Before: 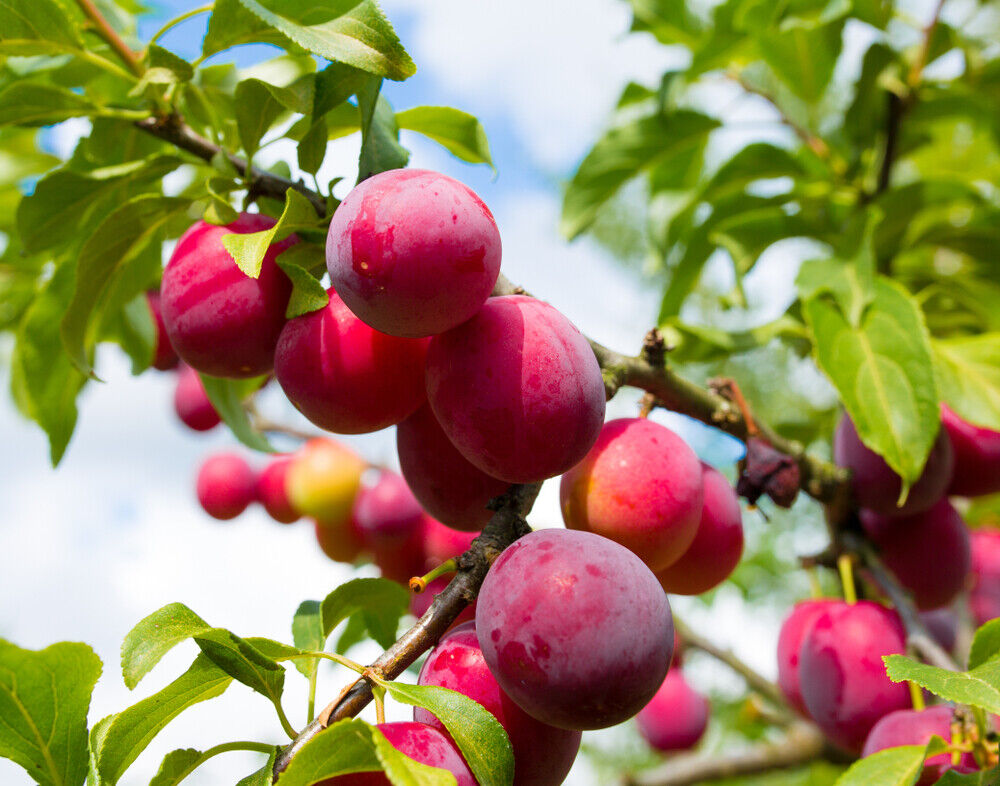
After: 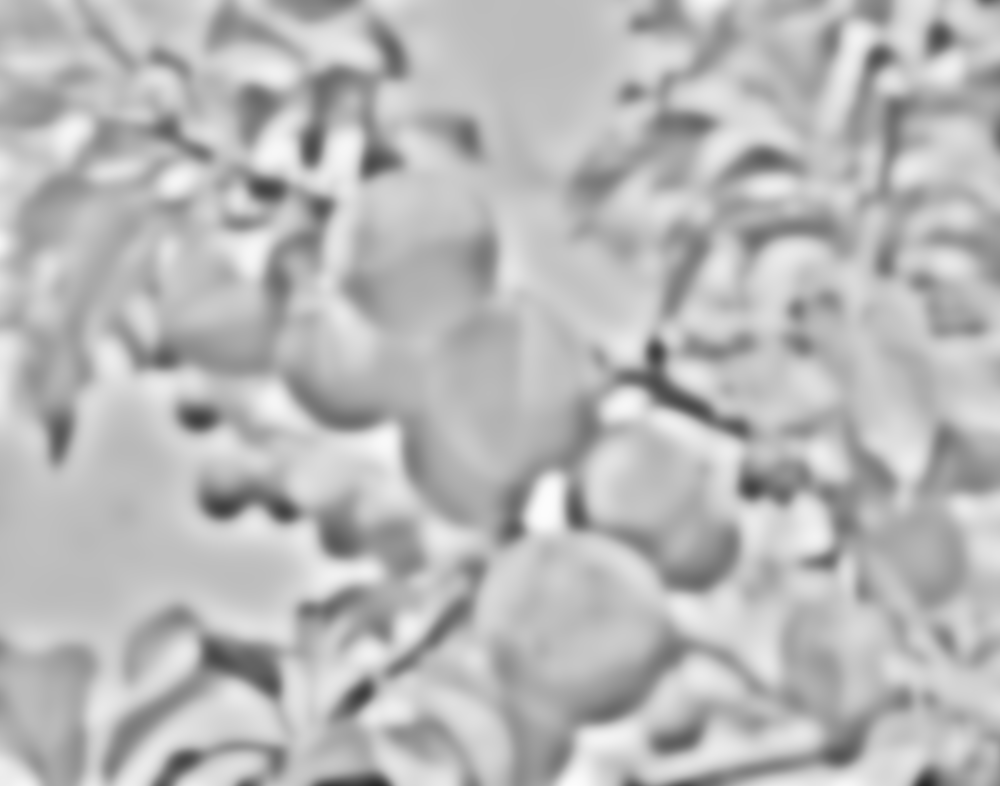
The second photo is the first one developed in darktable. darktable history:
base curve: curves: ch0 [(0, 0) (0.007, 0.004) (0.027, 0.03) (0.046, 0.07) (0.207, 0.54) (0.442, 0.872) (0.673, 0.972) (1, 1)], preserve colors none
highpass: sharpness 49.79%, contrast boost 49.79% | blend: blend mode softlight, opacity 32%; mask: uniform (no mask)
lowpass: on, module defaults | blend: blend mode softlight, opacity 33%; mask: uniform (no mask)
velvia: on, module defaults
tone curve: curves: ch0 [(0, 0) (0.266, 0.247) (0.741, 0.751) (1, 1)], color space Lab, linked channels, preserve colors none
